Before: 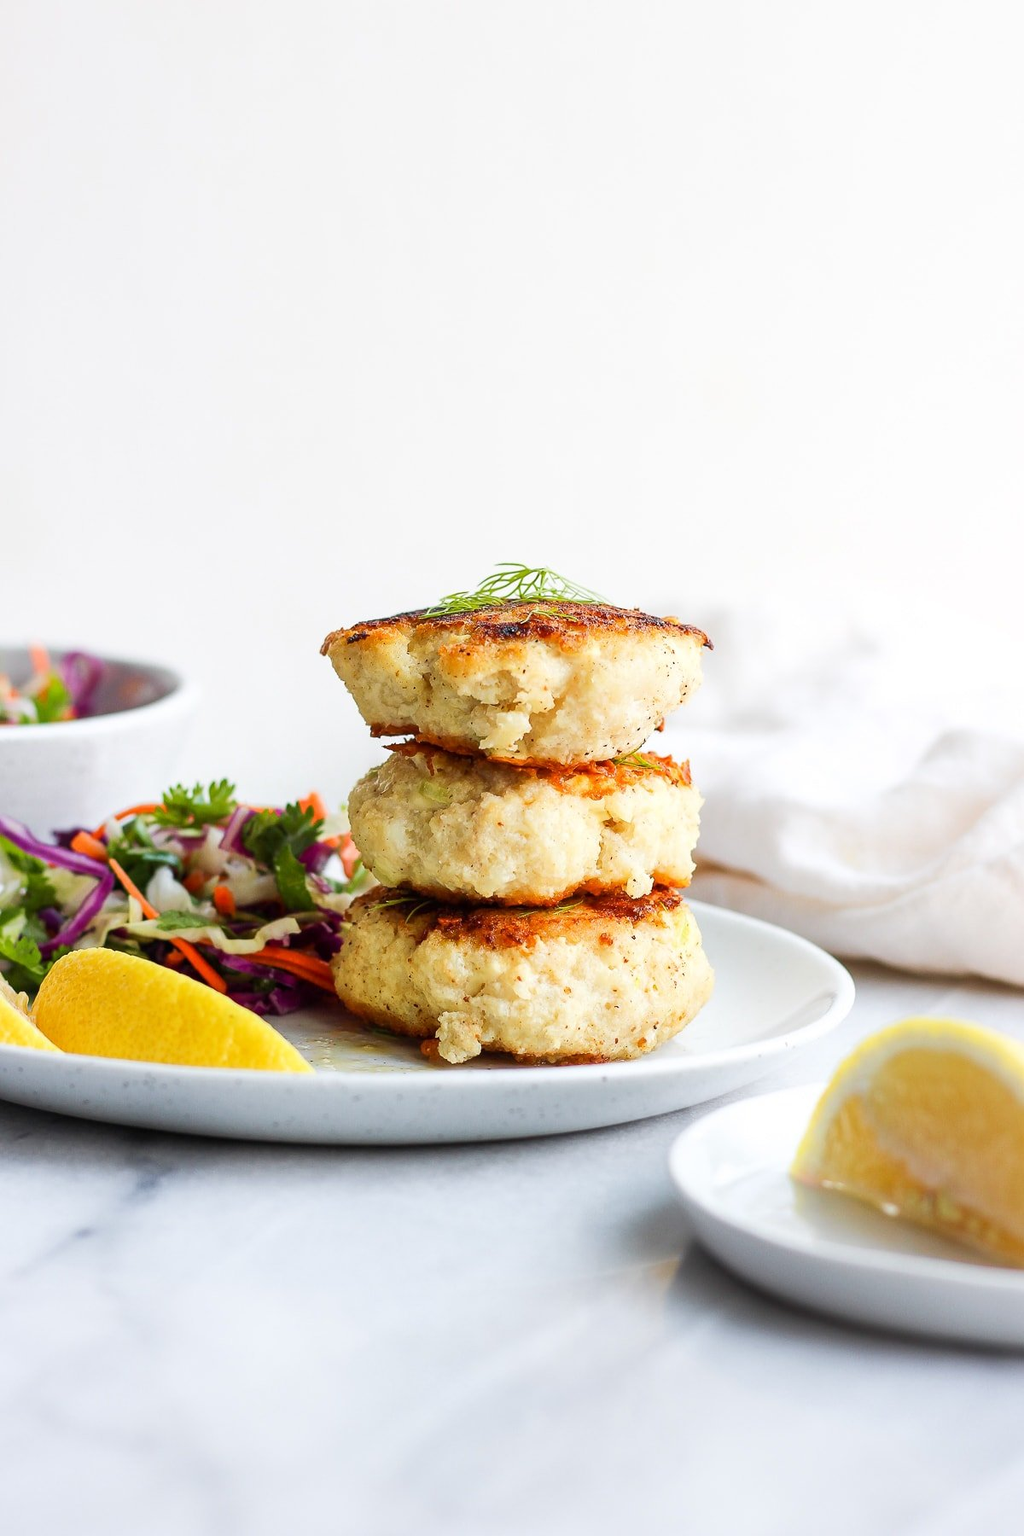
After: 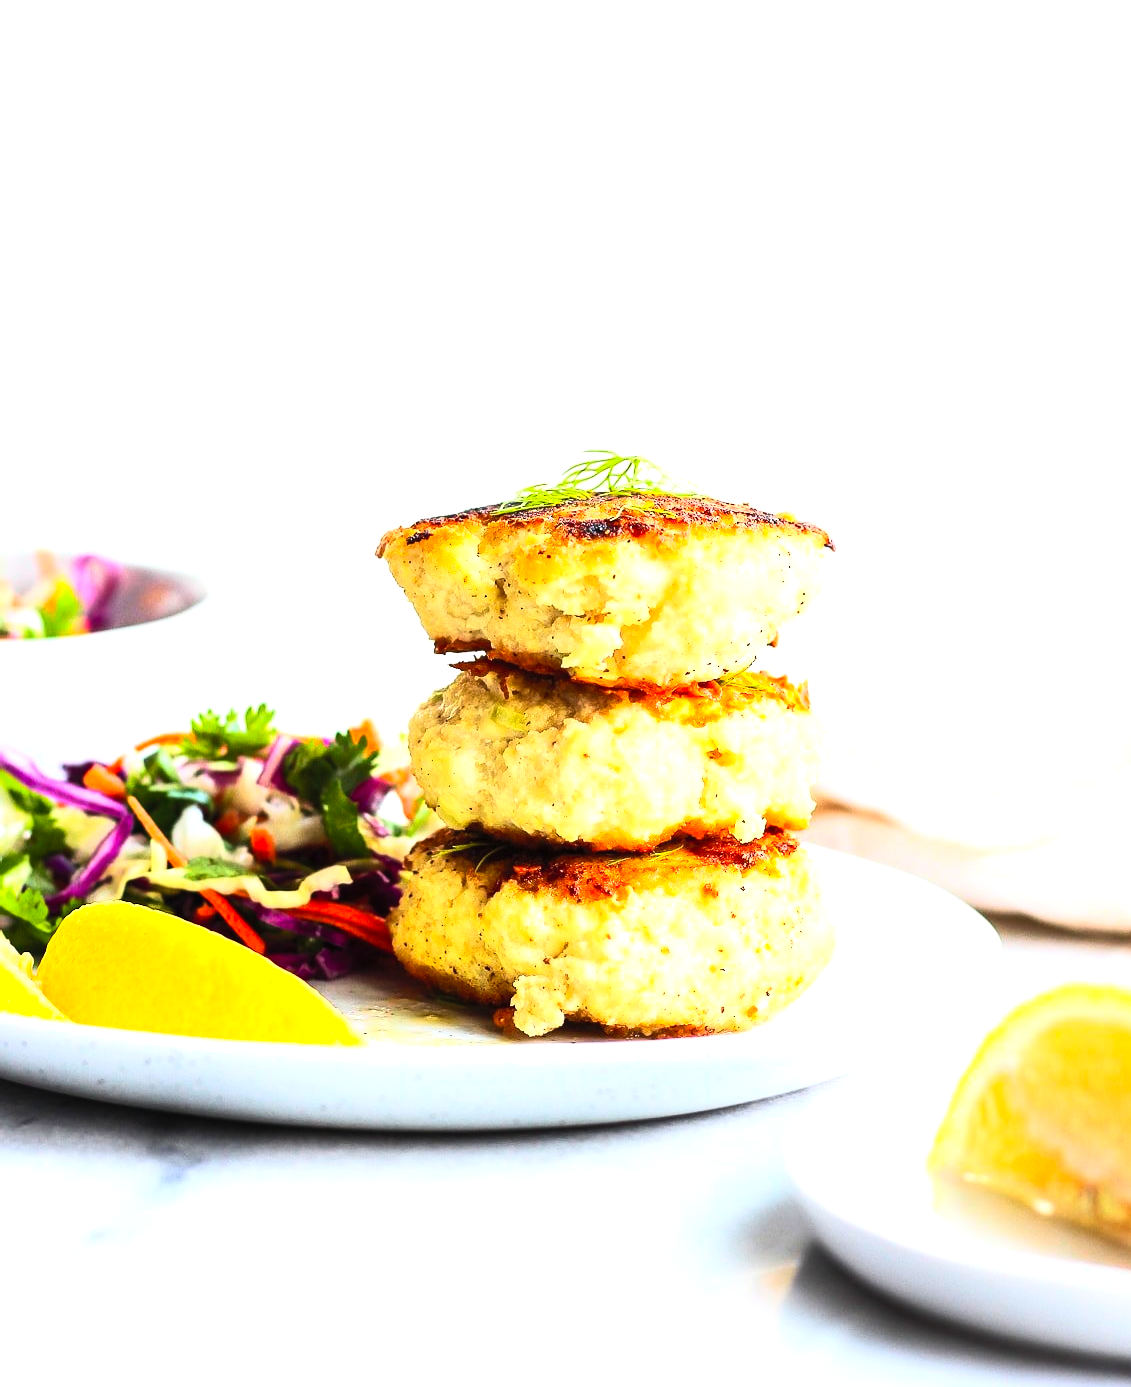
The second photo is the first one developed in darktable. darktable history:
tone equalizer: -8 EV -1.08 EV, -7 EV -1.01 EV, -6 EV -0.867 EV, -5 EV -0.578 EV, -3 EV 0.578 EV, -2 EV 0.867 EV, -1 EV 1.01 EV, +0 EV 1.08 EV, edges refinement/feathering 500, mask exposure compensation -1.57 EV, preserve details no
crop and rotate: angle 0.03°, top 11.643%, right 5.651%, bottom 11.189%
contrast brightness saturation: contrast 0.24, brightness 0.26, saturation 0.39
